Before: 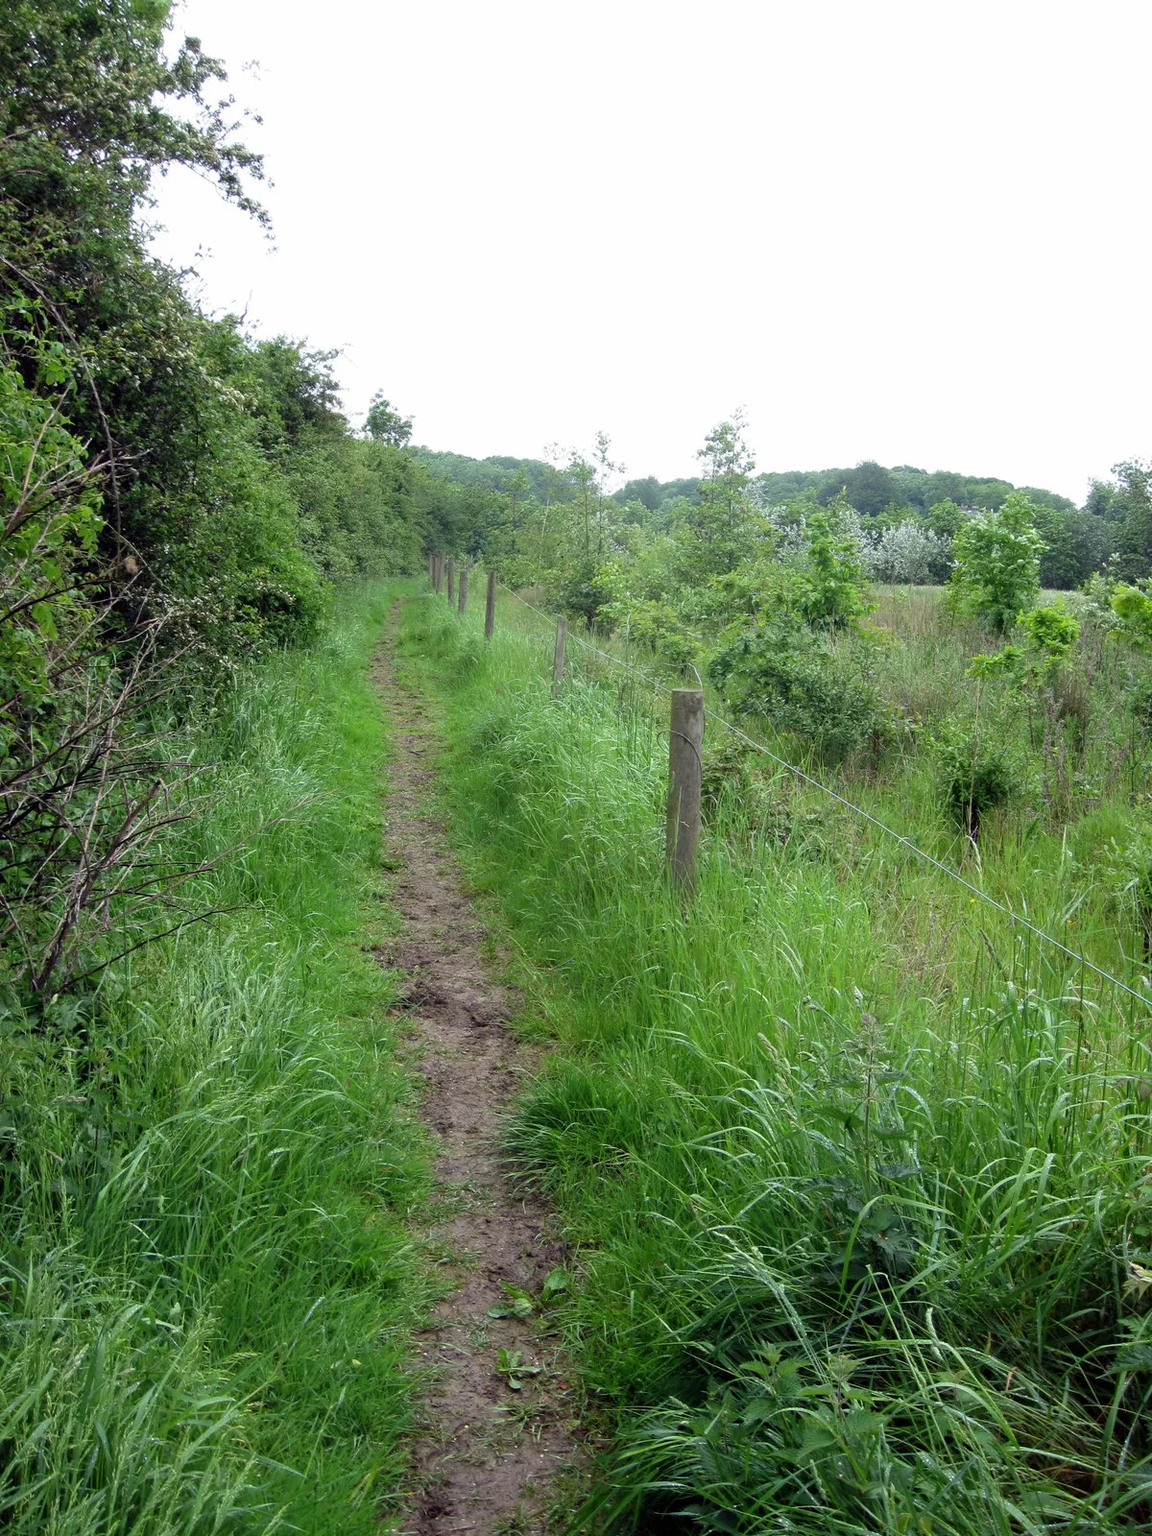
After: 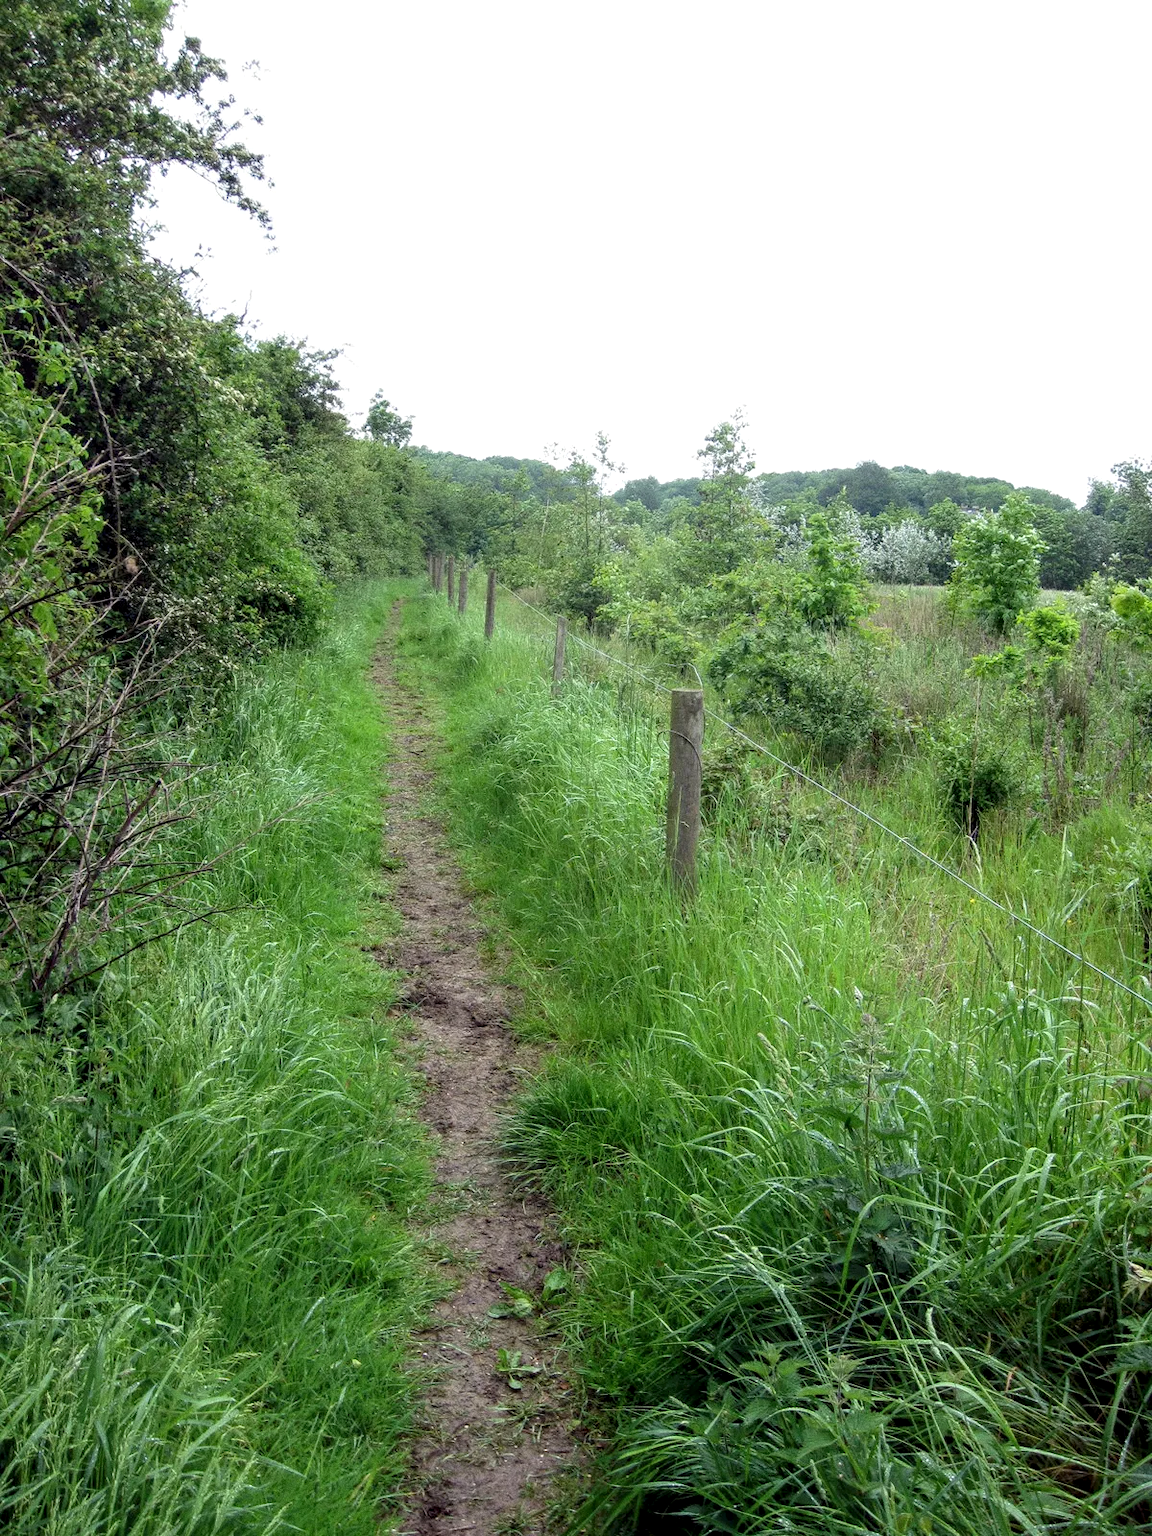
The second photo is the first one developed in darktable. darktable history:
grain: coarseness 0.09 ISO
exposure: exposure 0.081 EV, compensate highlight preservation false
local contrast: on, module defaults
